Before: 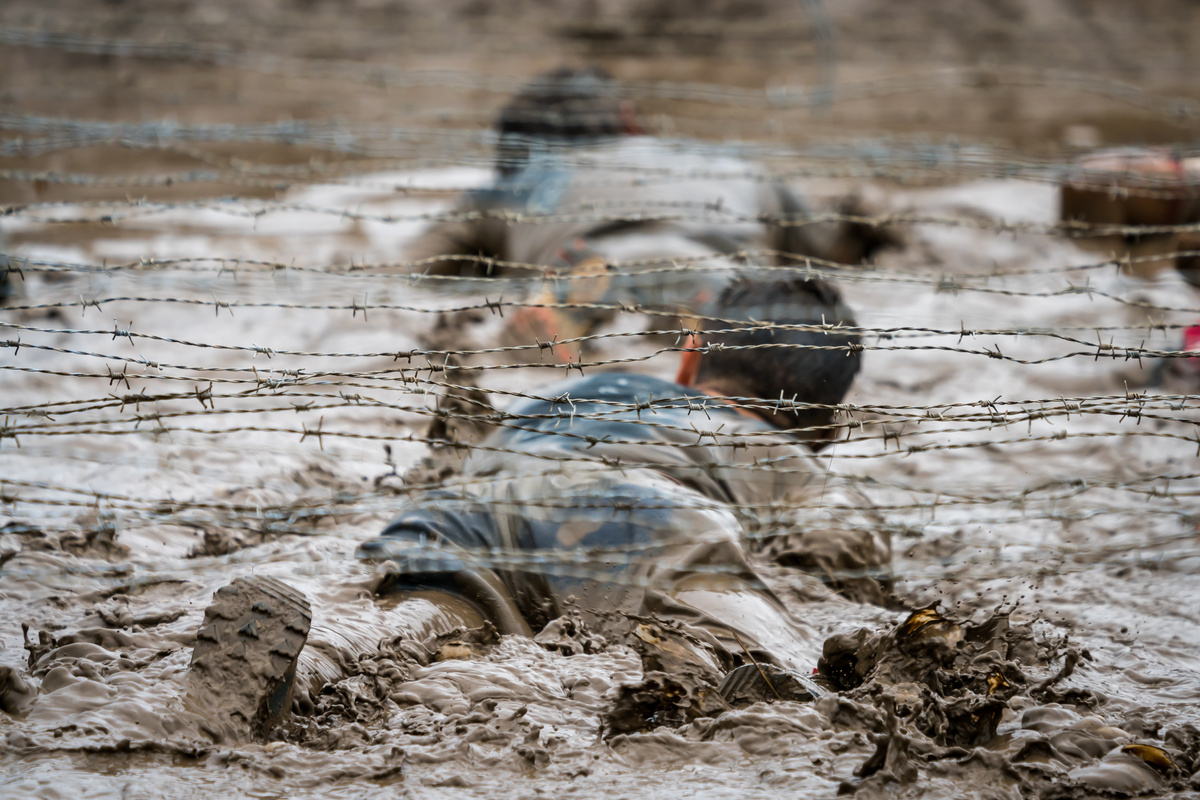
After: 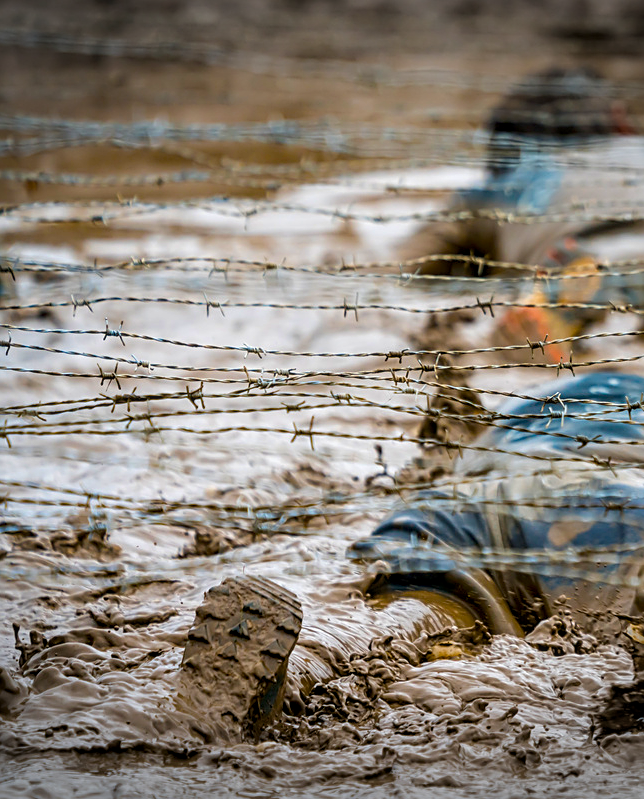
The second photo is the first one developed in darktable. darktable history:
sharpen: on, module defaults
crop: left 0.767%, right 45.551%, bottom 0.086%
color correction: highlights b* 0.042
local contrast: on, module defaults
color balance rgb: perceptual saturation grading › global saturation 37.113%, perceptual saturation grading › shadows 35.76%, global vibrance 34.764%
vignetting: fall-off start 100.41%, width/height ratio 1.303
